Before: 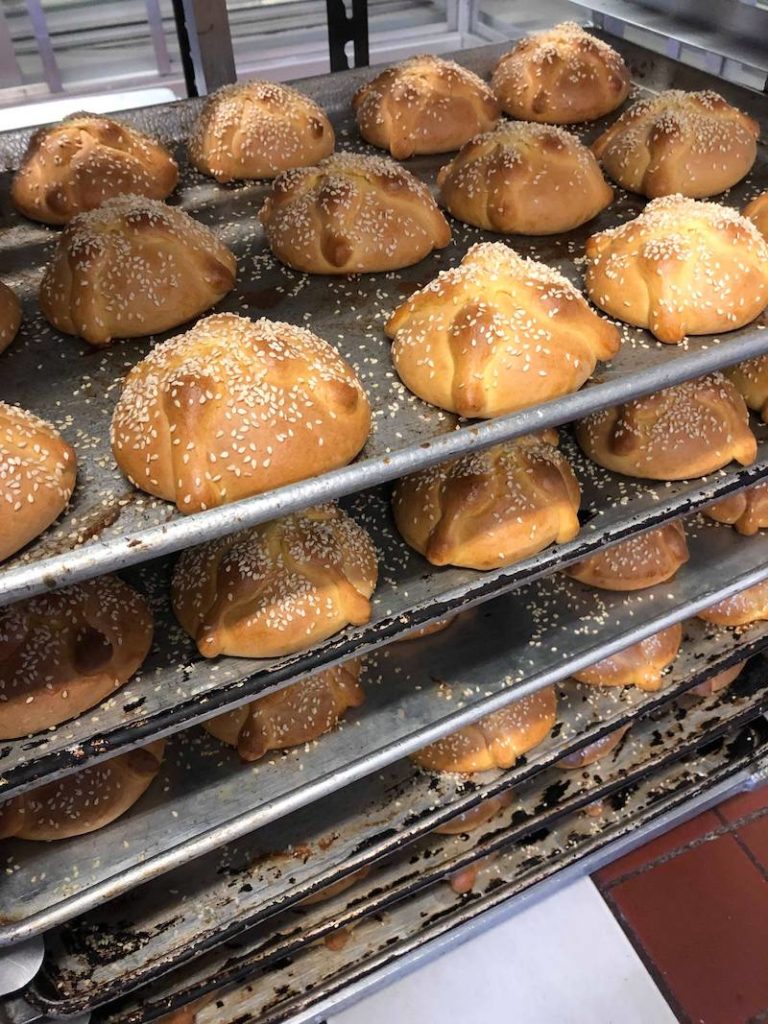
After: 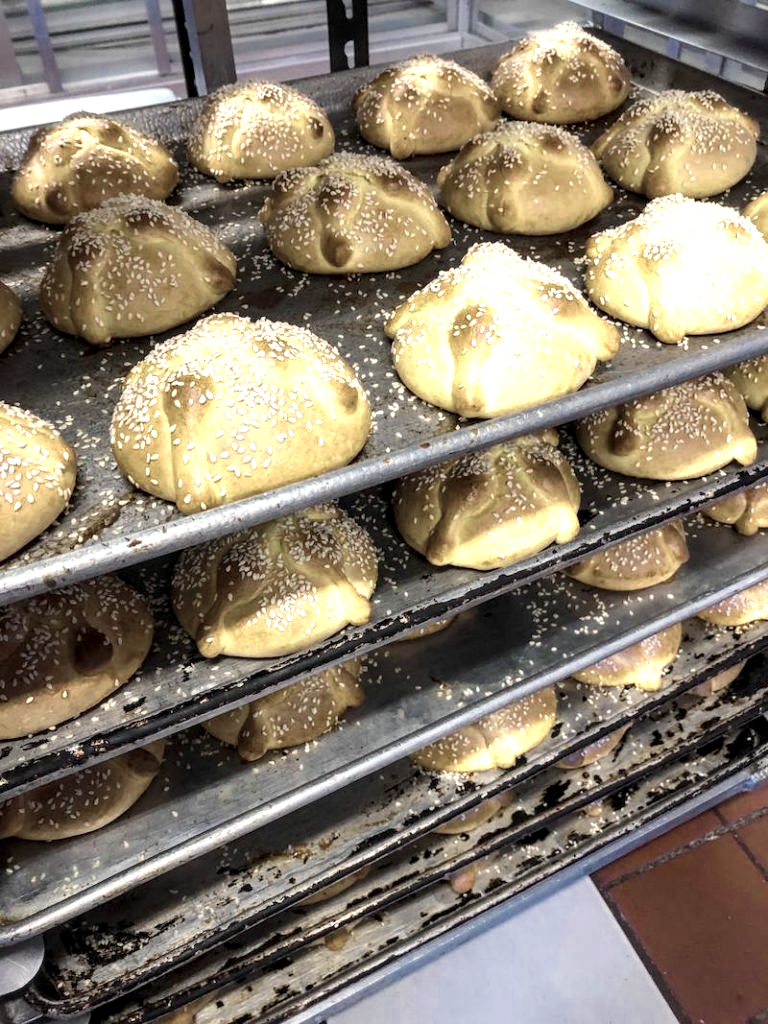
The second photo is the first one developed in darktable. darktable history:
local contrast: detail 130%
color balance rgb: linear chroma grading › global chroma 15%, perceptual saturation grading › global saturation 30%
color zones: curves: ch0 [(0.25, 0.667) (0.758, 0.368)]; ch1 [(0.215, 0.245) (0.761, 0.373)]; ch2 [(0.247, 0.554) (0.761, 0.436)]
